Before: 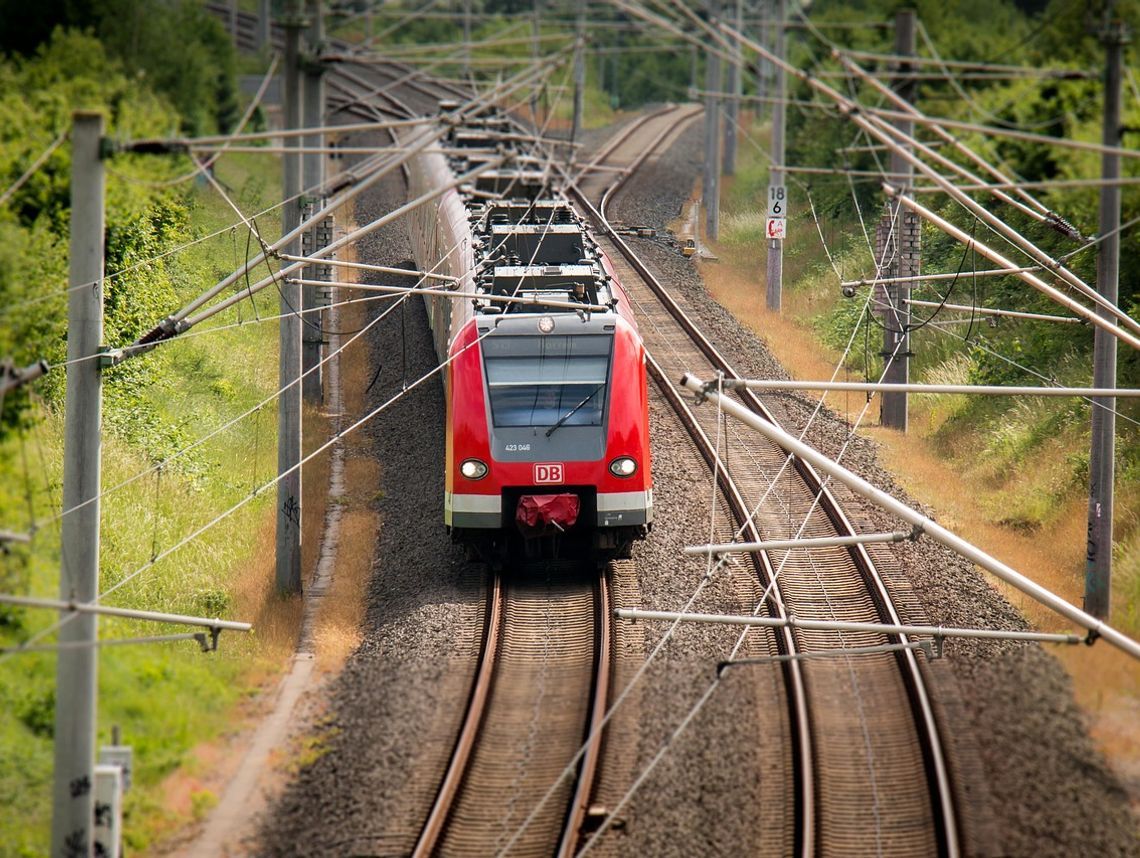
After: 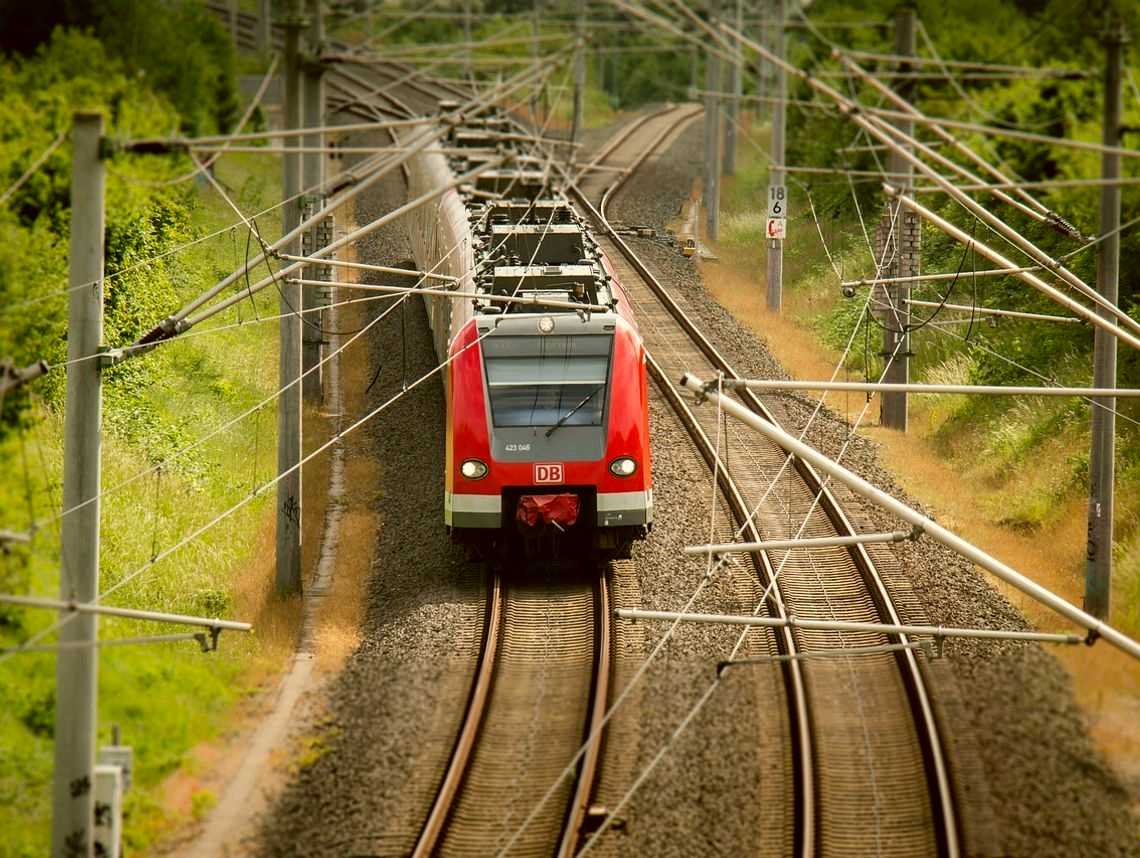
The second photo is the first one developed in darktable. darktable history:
color correction: highlights a* -1.38, highlights b* 10.28, shadows a* 0.71, shadows b* 18.68
